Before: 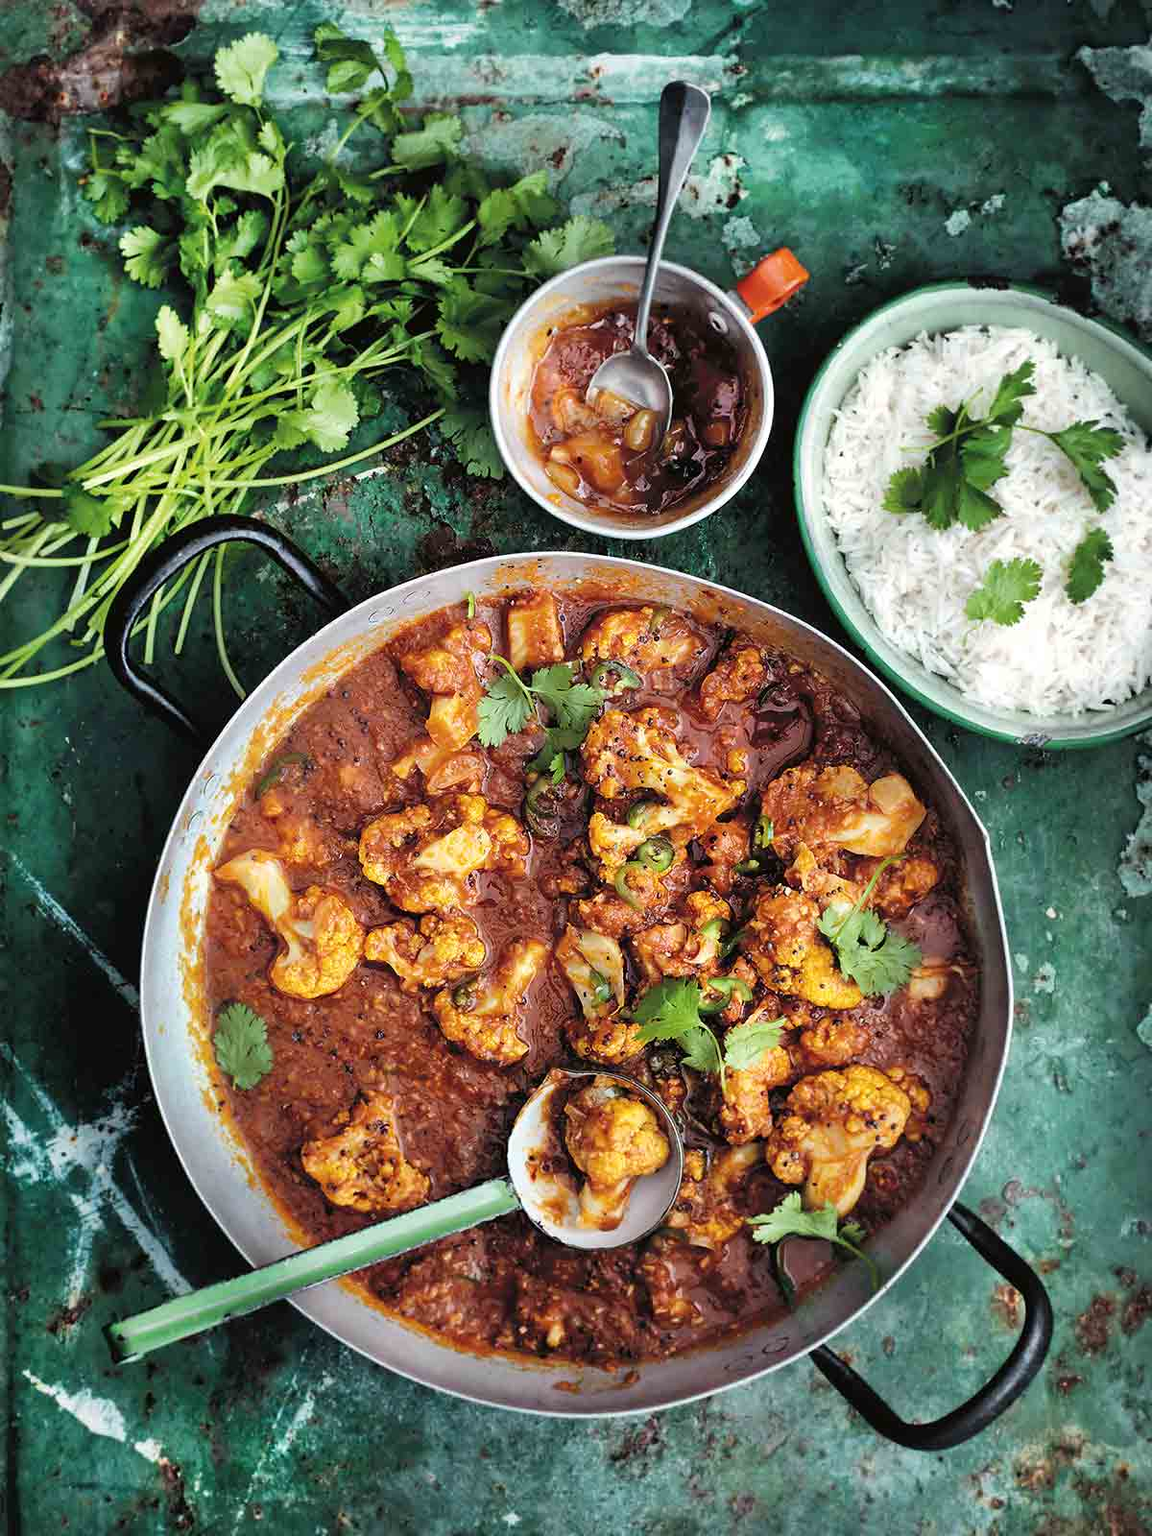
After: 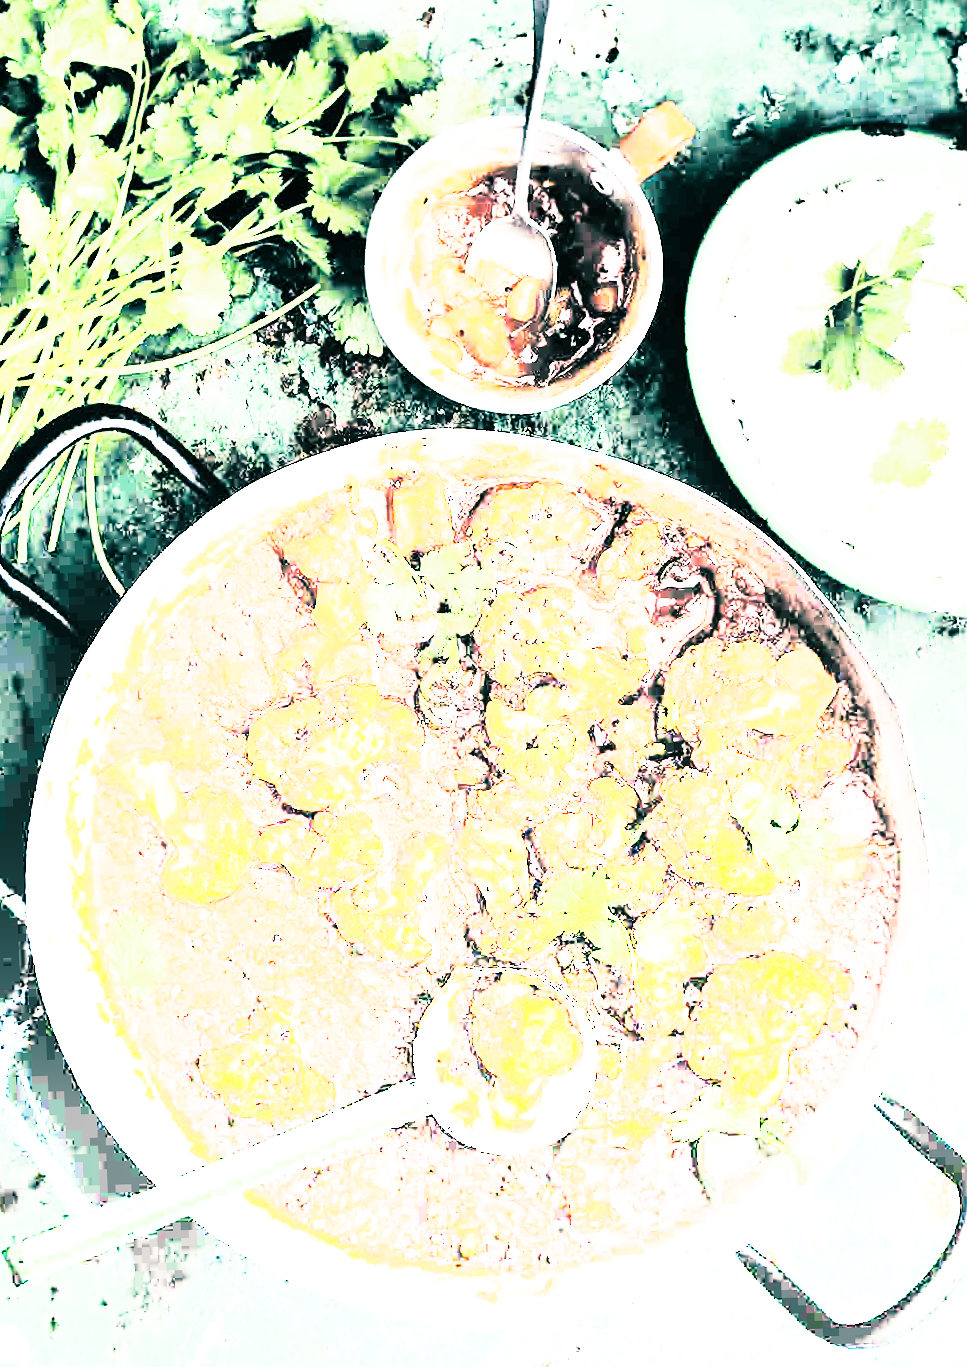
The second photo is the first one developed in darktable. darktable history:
exposure: black level correction 0, exposure 1.198 EV, compensate exposure bias true, compensate highlight preservation false
split-toning: shadows › hue 186.43°, highlights › hue 49.29°, compress 30.29%
rgb curve: curves: ch0 [(0, 0) (0.21, 0.15) (0.24, 0.21) (0.5, 0.75) (0.75, 0.96) (0.89, 0.99) (1, 1)]; ch1 [(0, 0.02) (0.21, 0.13) (0.25, 0.2) (0.5, 0.67) (0.75, 0.9) (0.89, 0.97) (1, 1)]; ch2 [(0, 0.02) (0.21, 0.13) (0.25, 0.2) (0.5, 0.67) (0.75, 0.9) (0.89, 0.97) (1, 1)], compensate middle gray true
graduated density: density -3.9 EV
shadows and highlights: shadows 0, highlights 40
crop: left 9.807%, top 6.259%, right 7.334%, bottom 2.177%
rotate and perspective: rotation -2.12°, lens shift (vertical) 0.009, lens shift (horizontal) -0.008, automatic cropping original format, crop left 0.036, crop right 0.964, crop top 0.05, crop bottom 0.959
base curve: curves: ch0 [(0, 0) (0.028, 0.03) (0.121, 0.232) (0.46, 0.748) (0.859, 0.968) (1, 1)], preserve colors none
